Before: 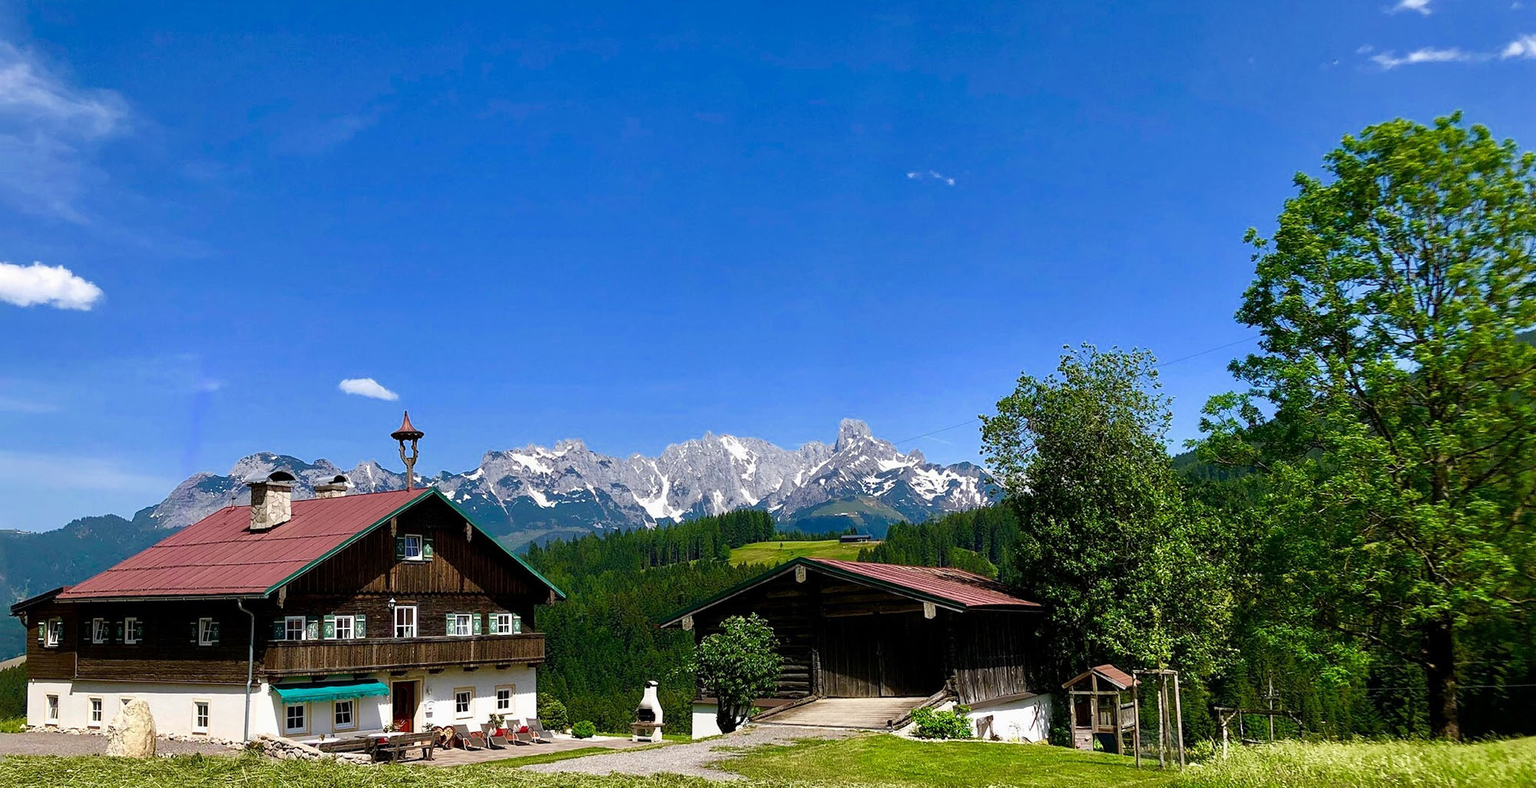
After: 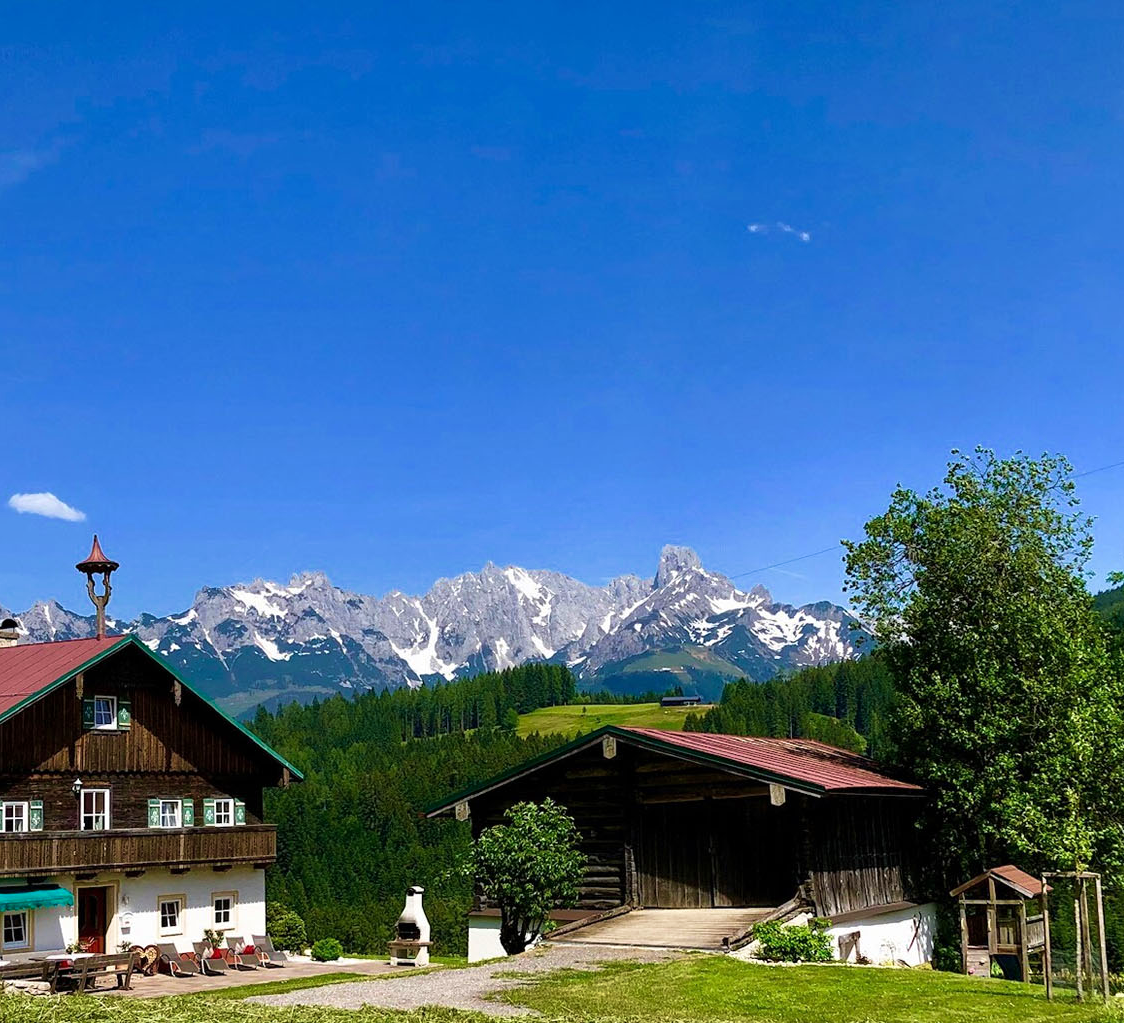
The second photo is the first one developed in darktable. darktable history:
crop: left 21.674%, right 22.086%
tone equalizer: on, module defaults
velvia: on, module defaults
